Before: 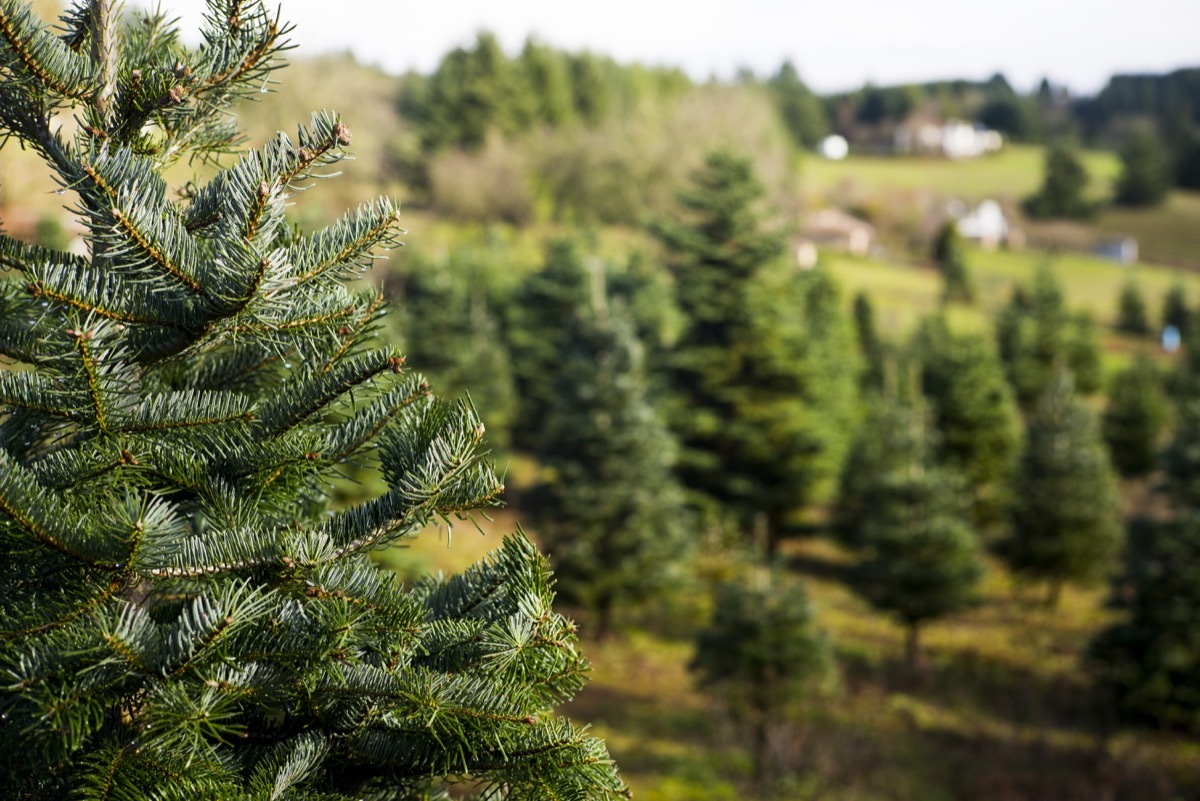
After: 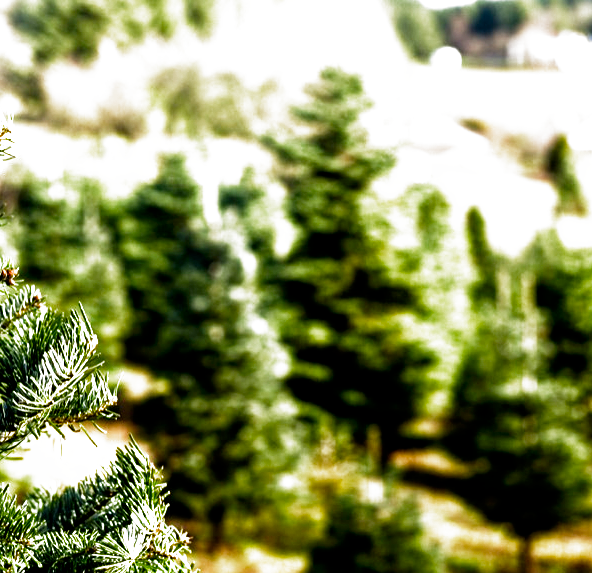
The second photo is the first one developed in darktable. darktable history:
filmic rgb: black relative exposure -3.61 EV, white relative exposure 2.17 EV, hardness 3.62, preserve chrominance no, color science v5 (2021)
contrast brightness saturation: contrast 0.065, brightness -0.126, saturation 0.061
exposure: black level correction 0, exposure 1.199 EV, compensate highlight preservation false
crop: left 32.289%, top 10.995%, right 18.35%, bottom 17.352%
